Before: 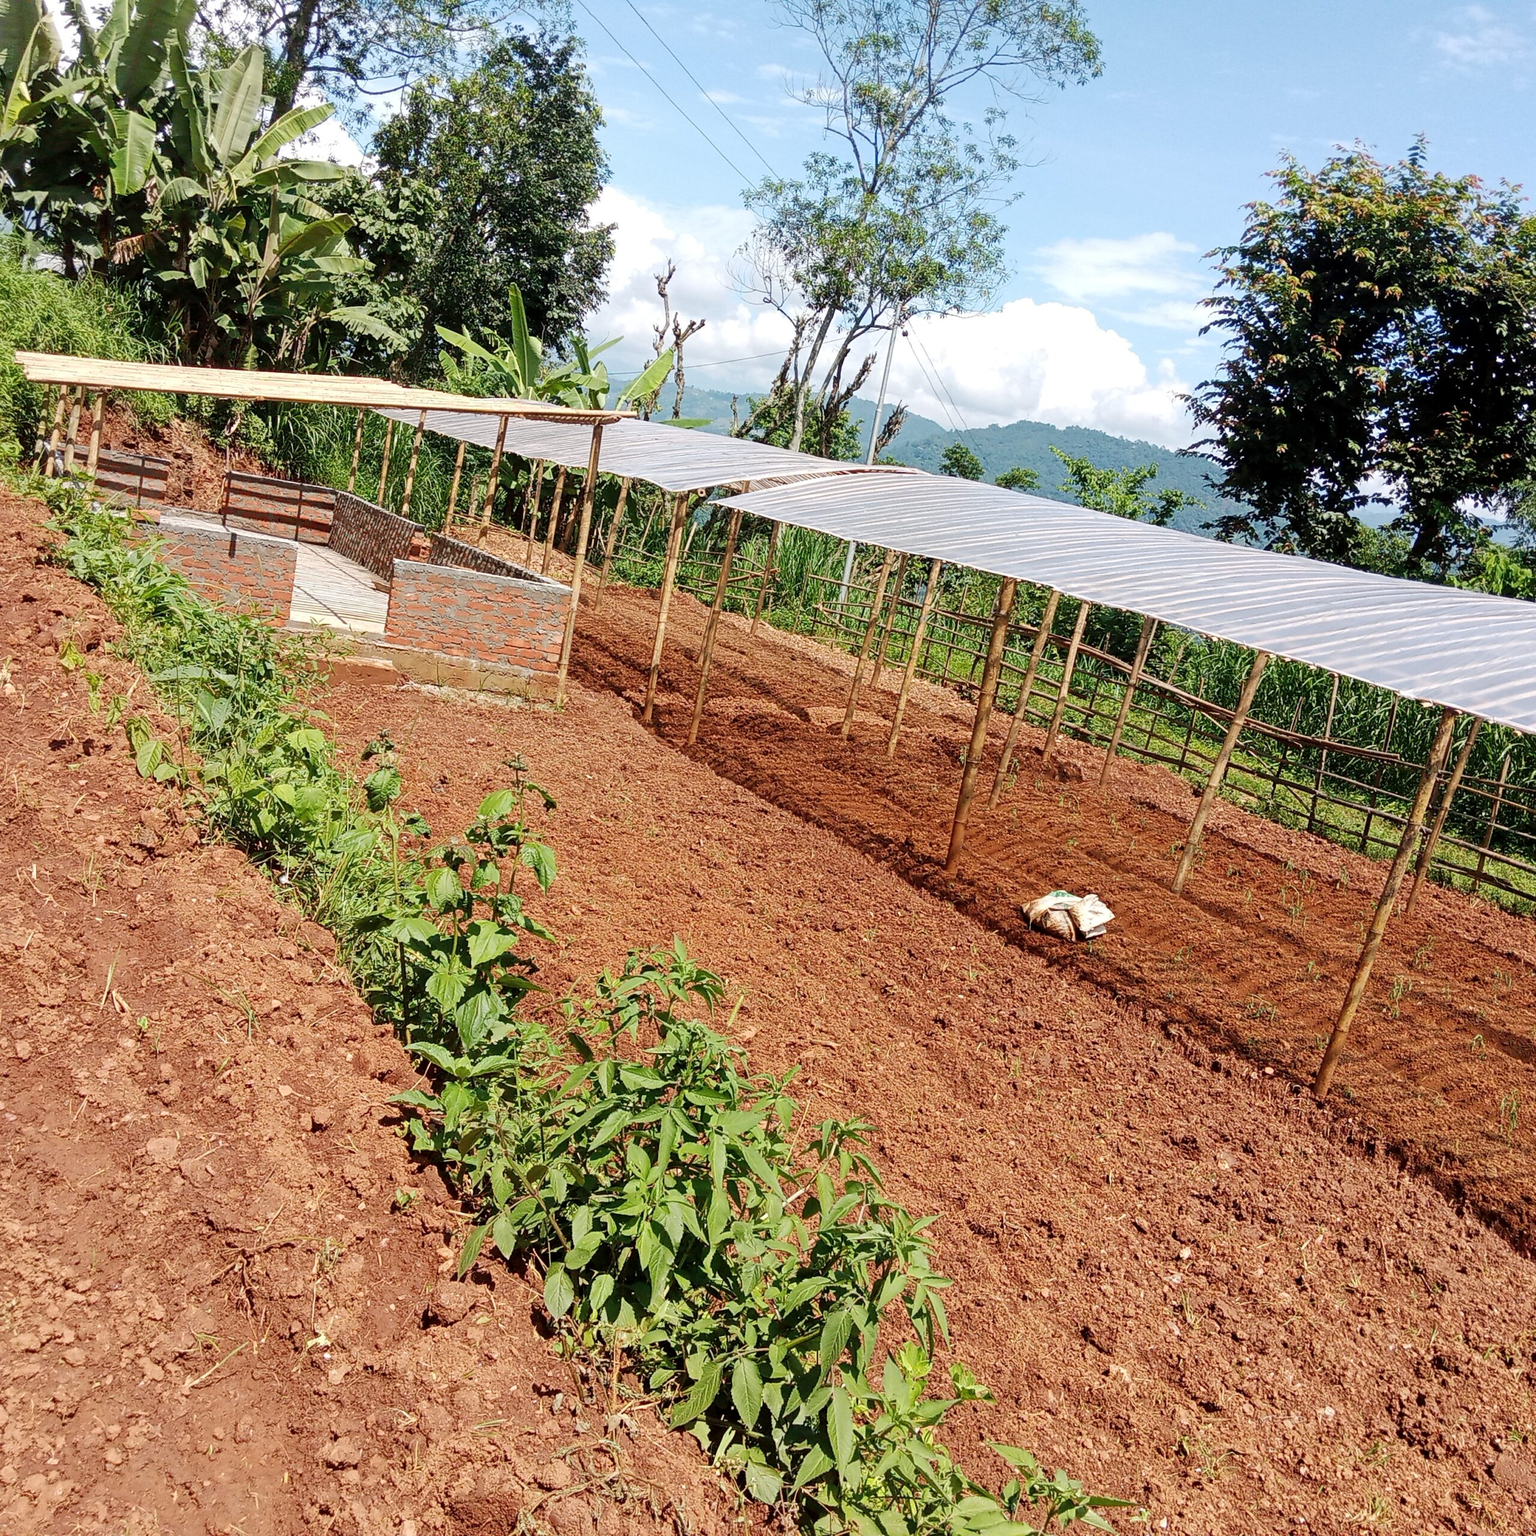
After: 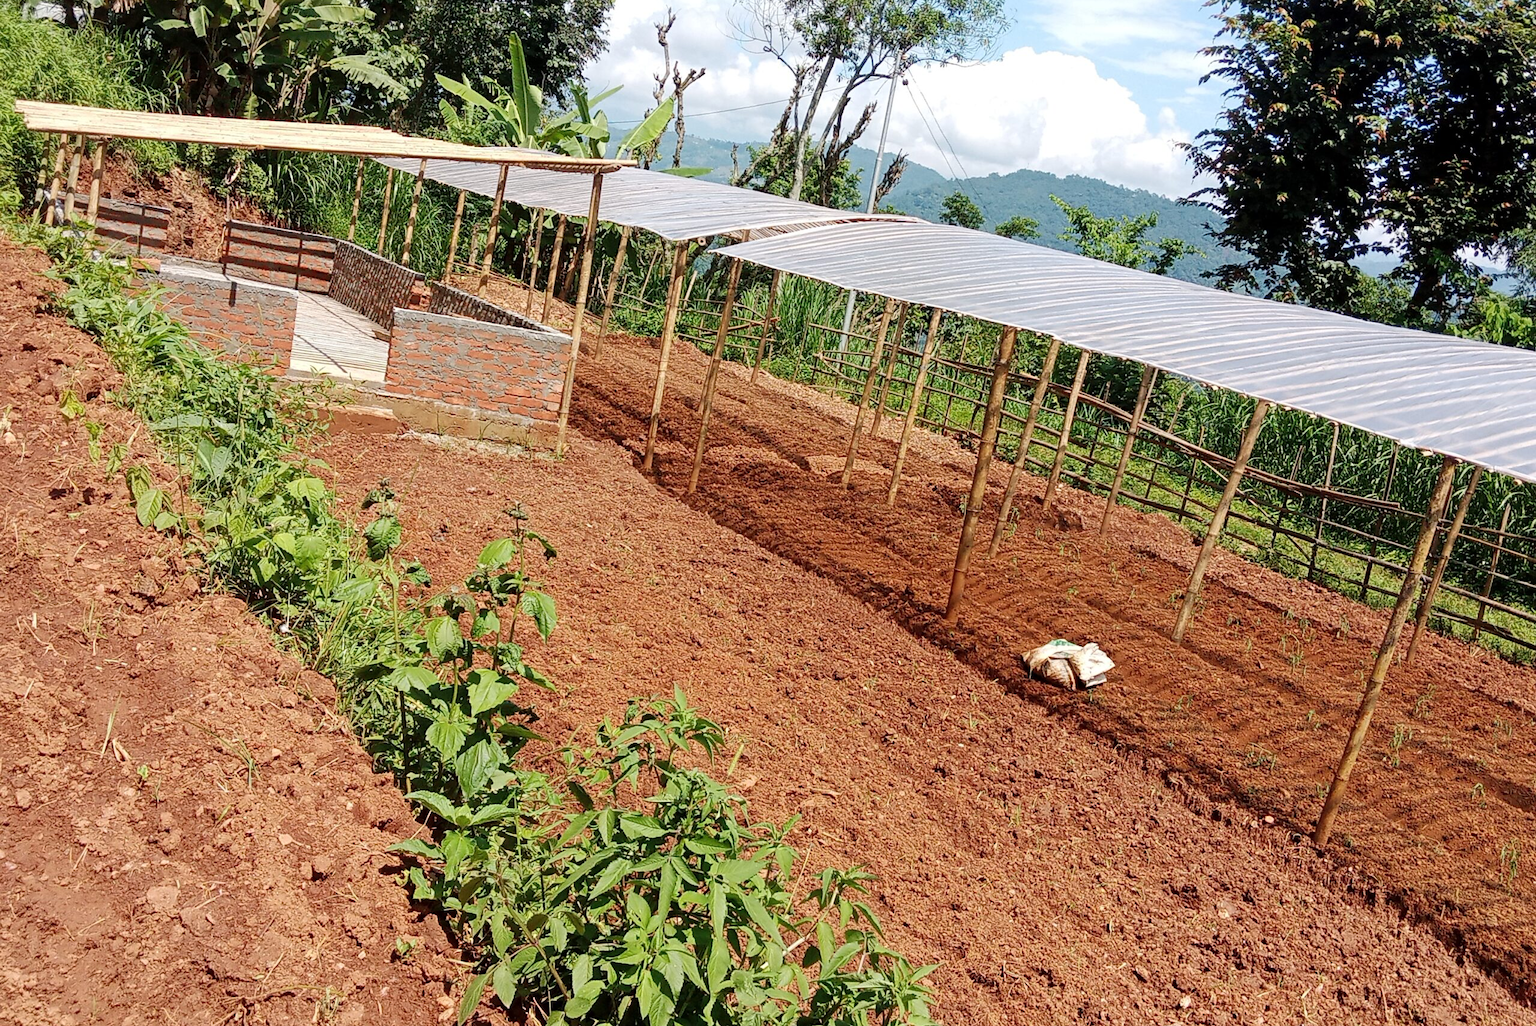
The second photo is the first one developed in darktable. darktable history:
crop: top 16.405%, bottom 16.764%
